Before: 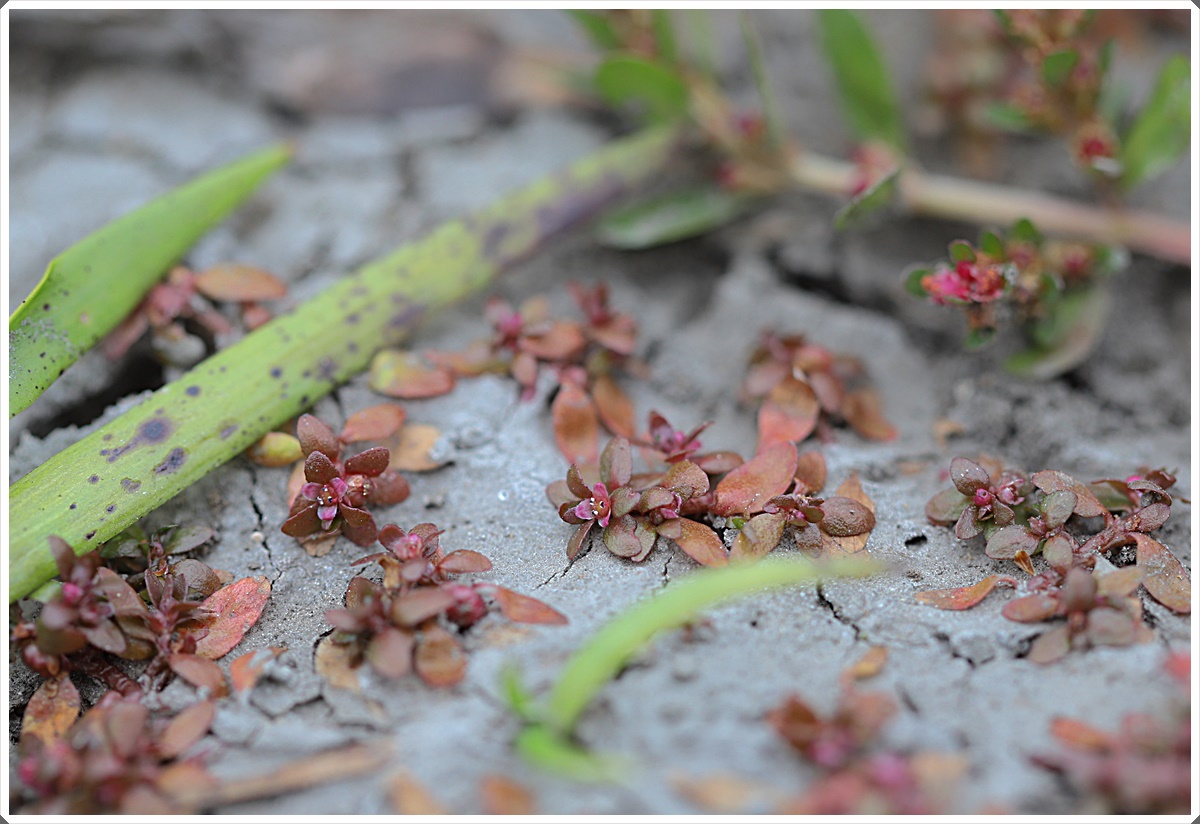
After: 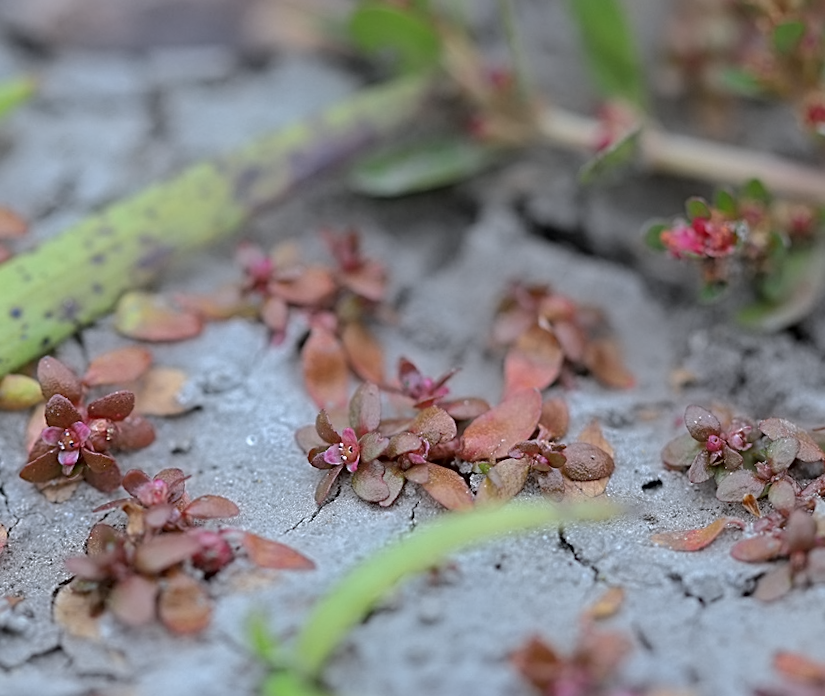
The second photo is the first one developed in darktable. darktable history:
contrast equalizer: y [[0.5 ×6], [0.5 ×6], [0.5 ×6], [0 ×6], [0, 0.039, 0.251, 0.29, 0.293, 0.292]]
local contrast: mode bilateral grid, contrast 100, coarseness 100, detail 91%, midtone range 0.2
rotate and perspective: rotation 0.679°, lens shift (horizontal) 0.136, crop left 0.009, crop right 0.991, crop top 0.078, crop bottom 0.95
tone equalizer: -7 EV 0.18 EV, -6 EV 0.12 EV, -5 EV 0.08 EV, -4 EV 0.04 EV, -2 EV -0.02 EV, -1 EV -0.04 EV, +0 EV -0.06 EV, luminance estimator HSV value / RGB max
exposure: black level correction 0.005, exposure 0.014 EV, compensate highlight preservation false
color correction: highlights a* -0.137, highlights b* -5.91, shadows a* -0.137, shadows b* -0.137
crop and rotate: left 24.034%, top 2.838%, right 6.406%, bottom 6.299%
